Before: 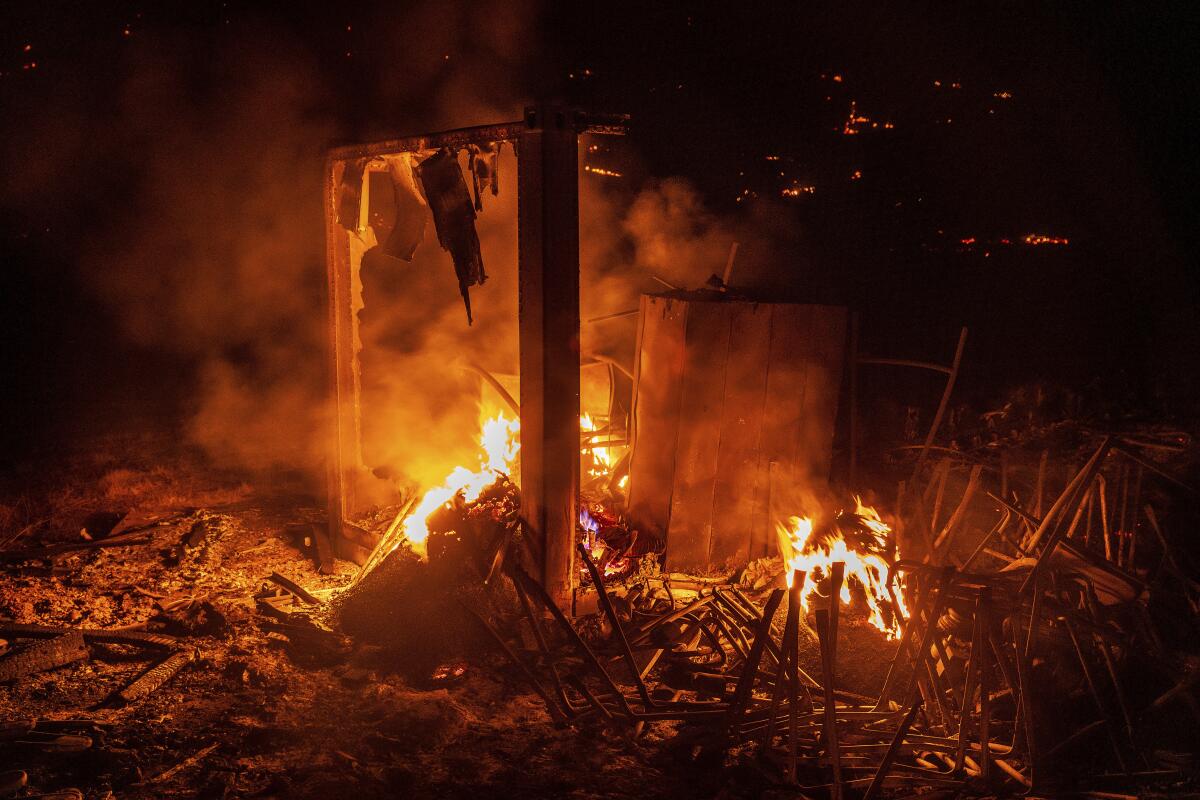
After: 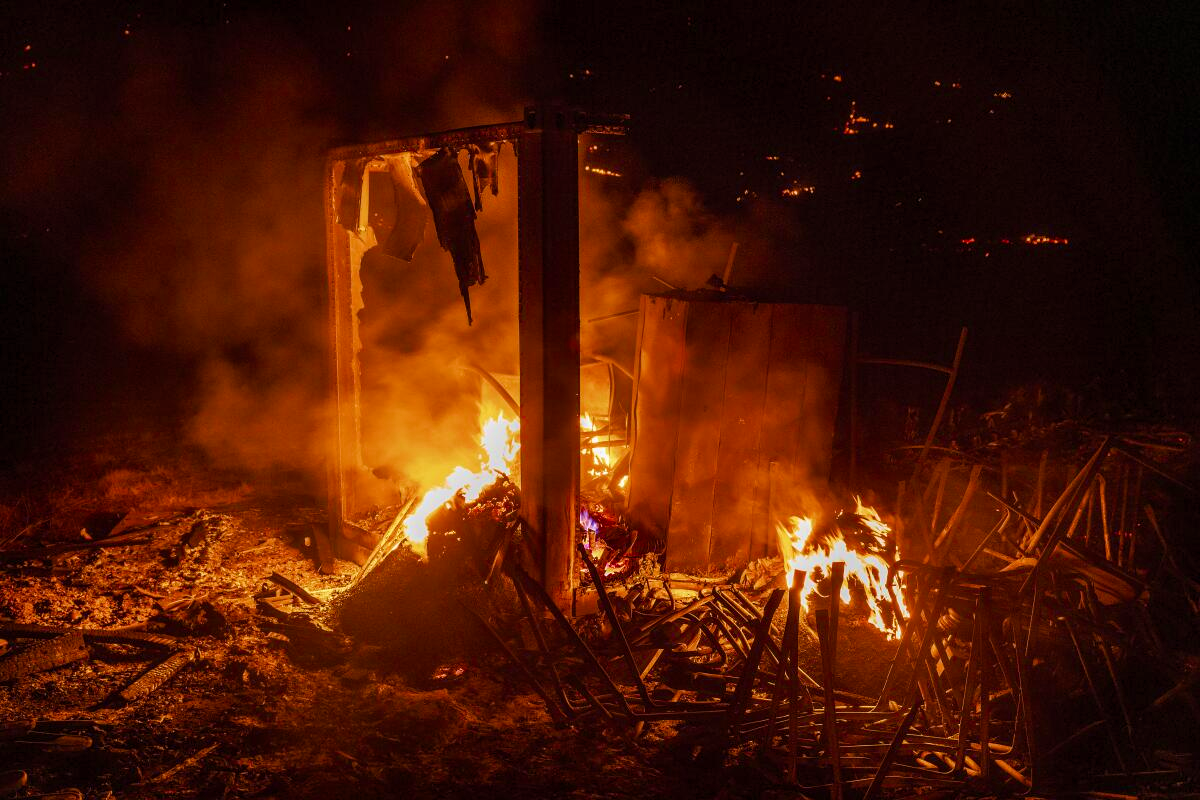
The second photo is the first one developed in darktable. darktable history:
velvia: on, module defaults
color balance rgb: perceptual saturation grading › global saturation 20%, perceptual saturation grading › highlights -25%, perceptual saturation grading › shadows 25%
